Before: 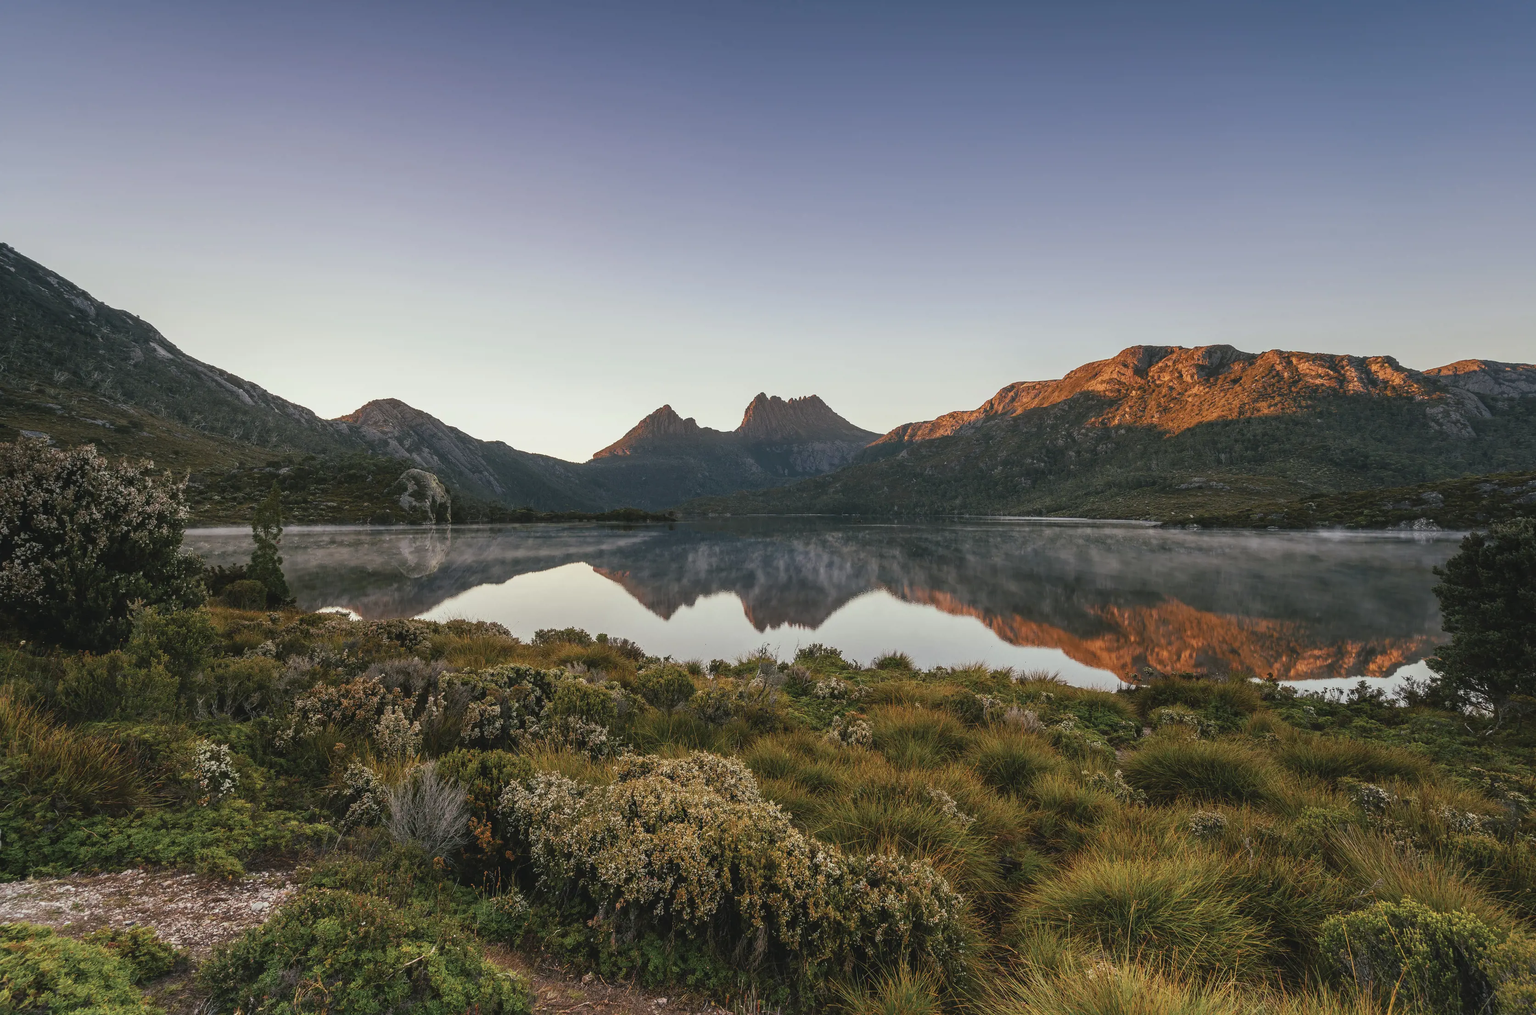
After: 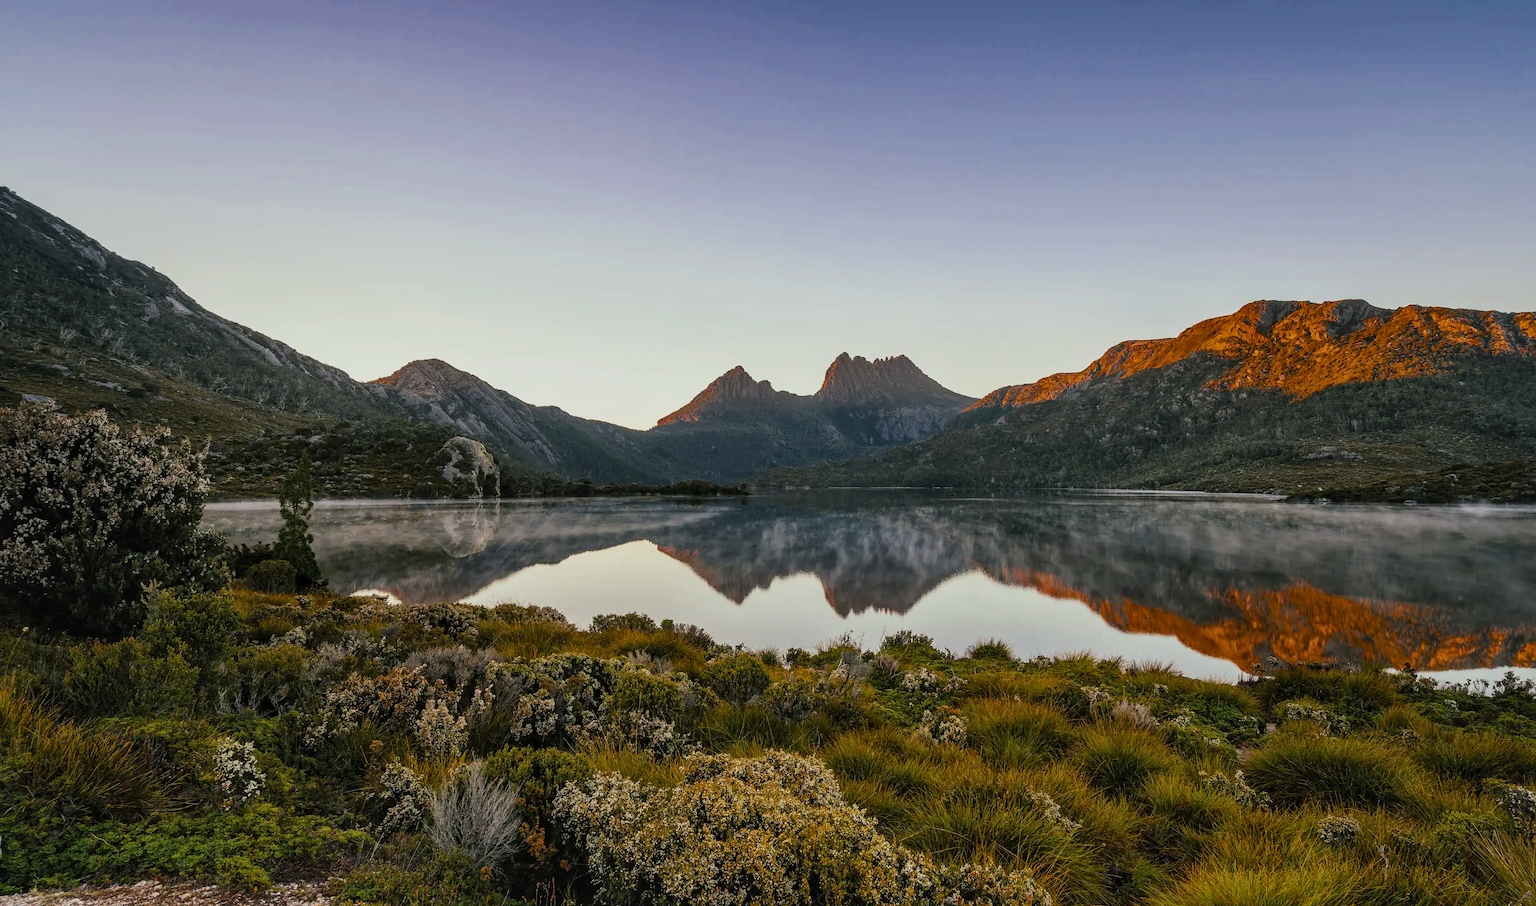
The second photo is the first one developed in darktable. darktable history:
local contrast: mode bilateral grid, contrast 21, coarseness 50, detail 132%, midtone range 0.2
filmic rgb: middle gray luminance 9.34%, black relative exposure -10.69 EV, white relative exposure 3.45 EV, threshold 3.02 EV, target black luminance 0%, hardness 5.99, latitude 59.52%, contrast 1.089, highlights saturation mix 3.82%, shadows ↔ highlights balance 29.47%, enable highlight reconstruction true
crop: top 7.416%, right 9.715%, bottom 11.944%
color balance rgb: global offset › luminance 0.489%, perceptual saturation grading › global saturation 31.182%, global vibrance 16.389%, saturation formula JzAzBz (2021)
